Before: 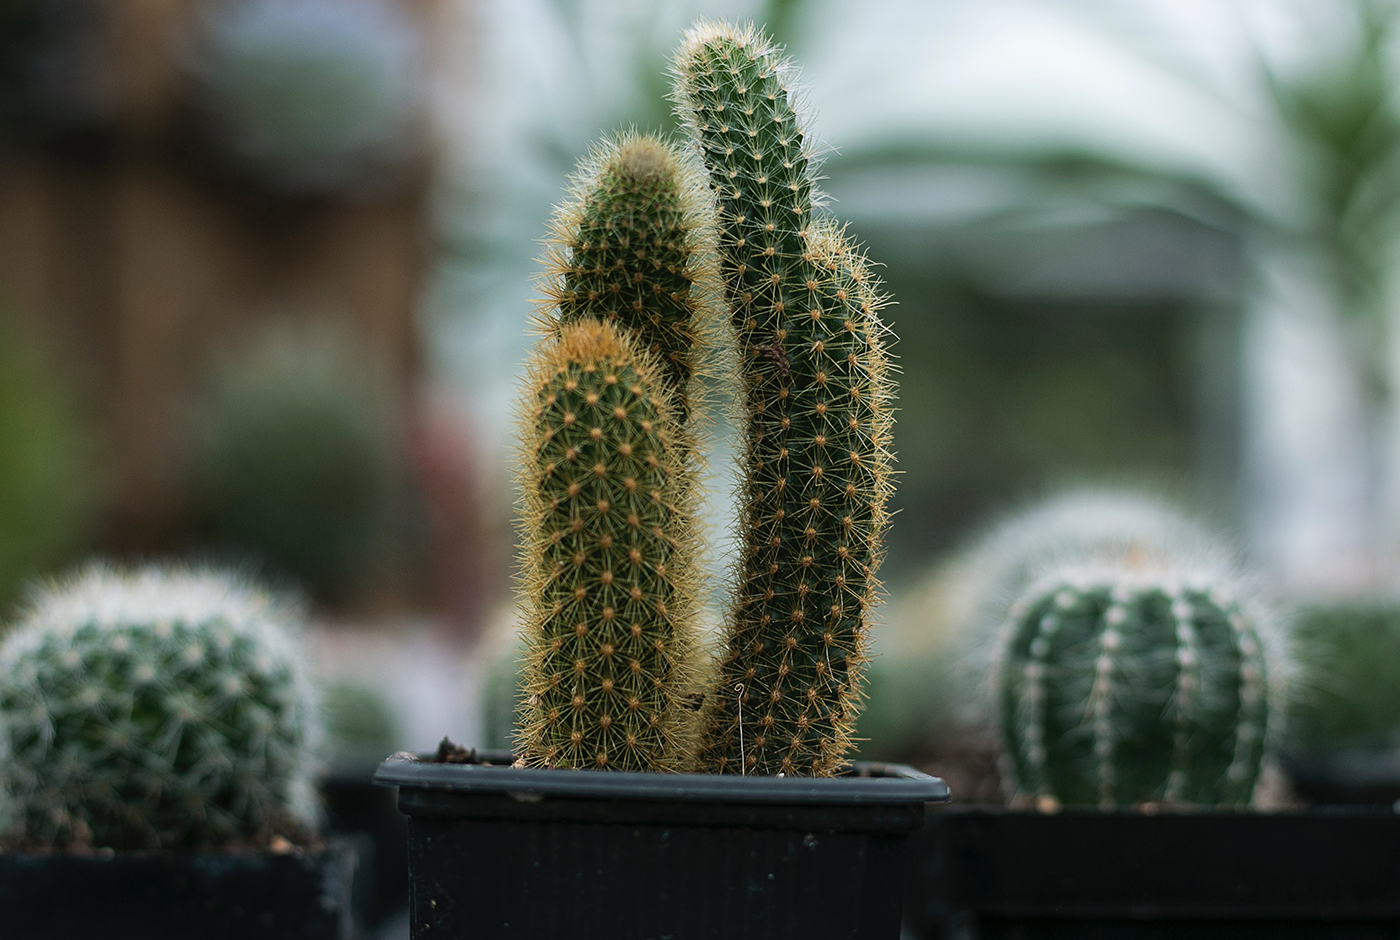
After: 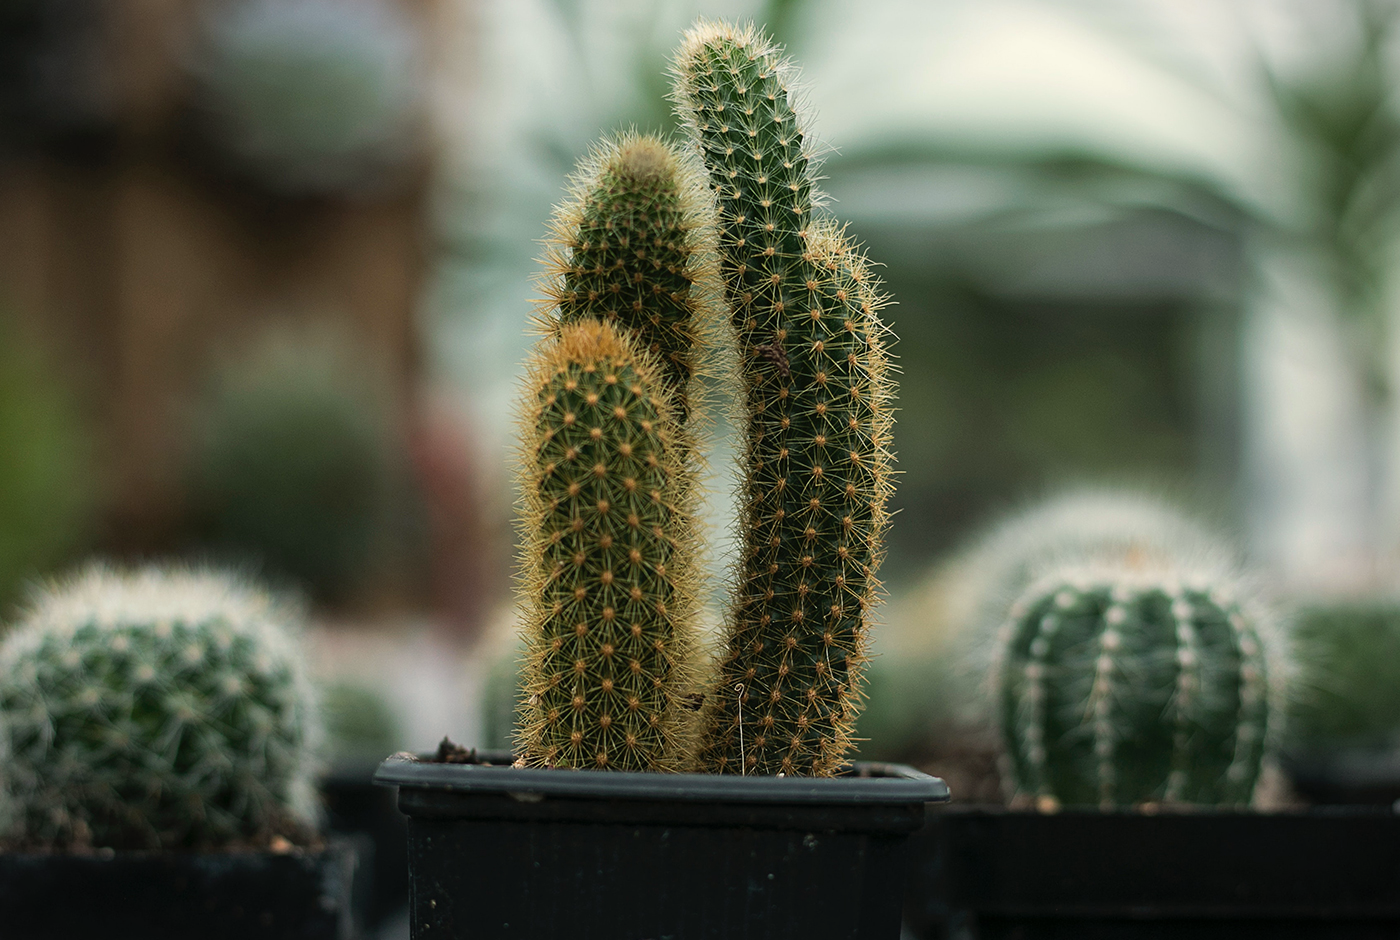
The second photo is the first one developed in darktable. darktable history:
vignetting: fall-off start 100%, brightness -0.282, width/height ratio 1.31
white balance: red 1.029, blue 0.92
